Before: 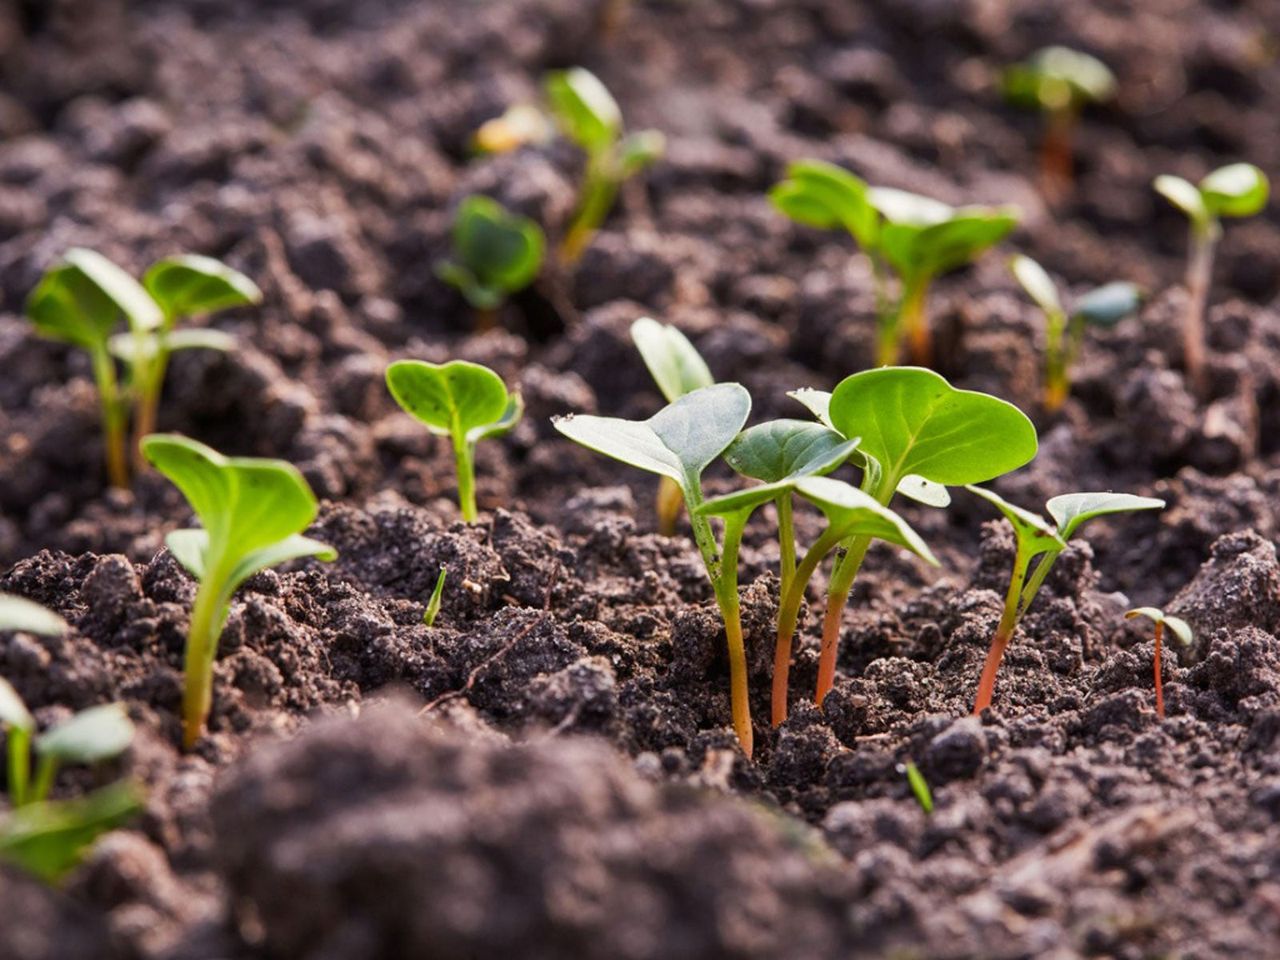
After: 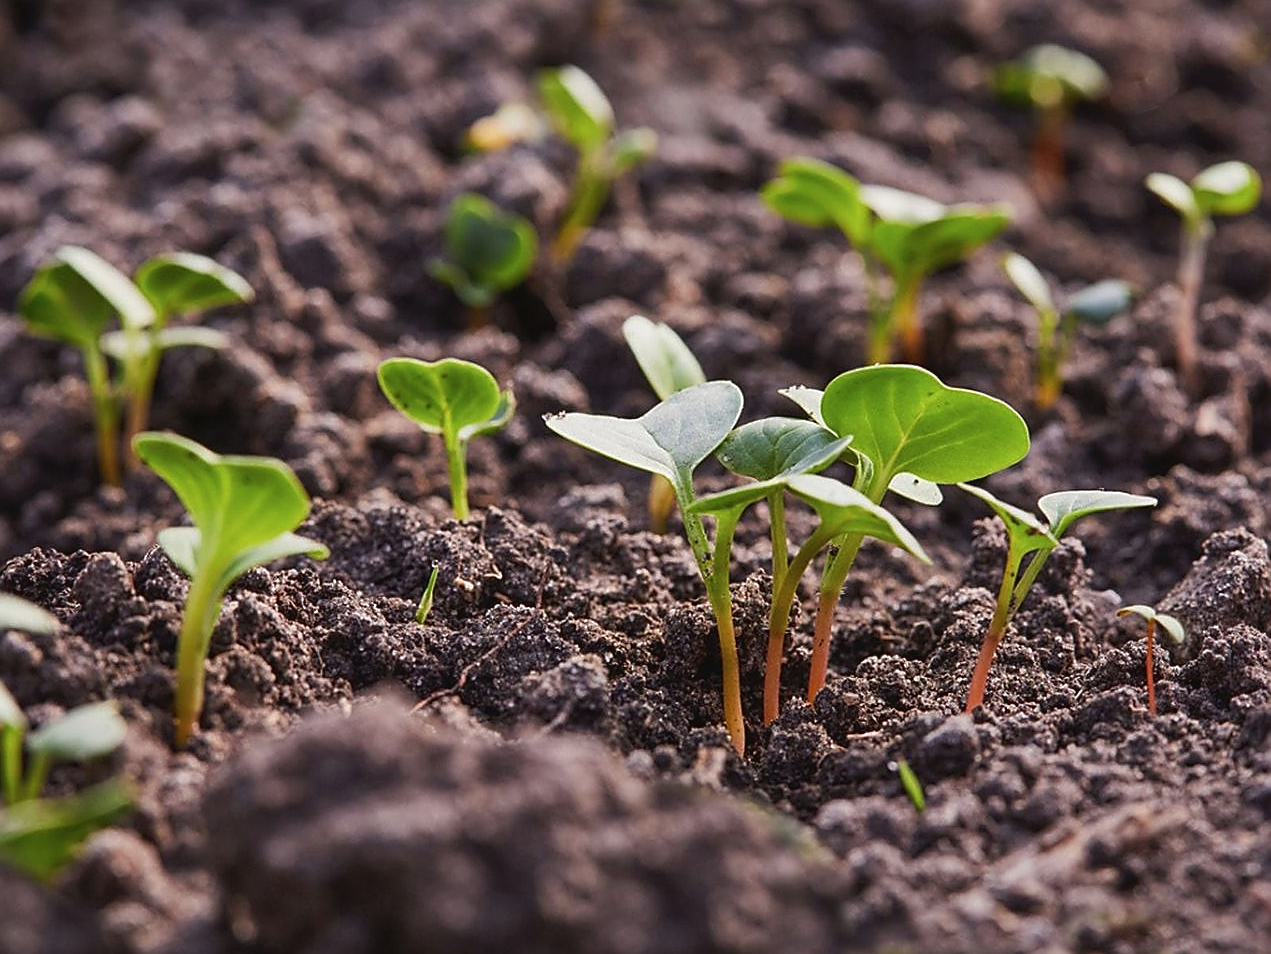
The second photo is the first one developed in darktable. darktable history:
crop and rotate: left 0.646%, top 0.269%, bottom 0.322%
sharpen: radius 1.352, amount 1.243, threshold 0.723
contrast brightness saturation: contrast -0.079, brightness -0.041, saturation -0.11
